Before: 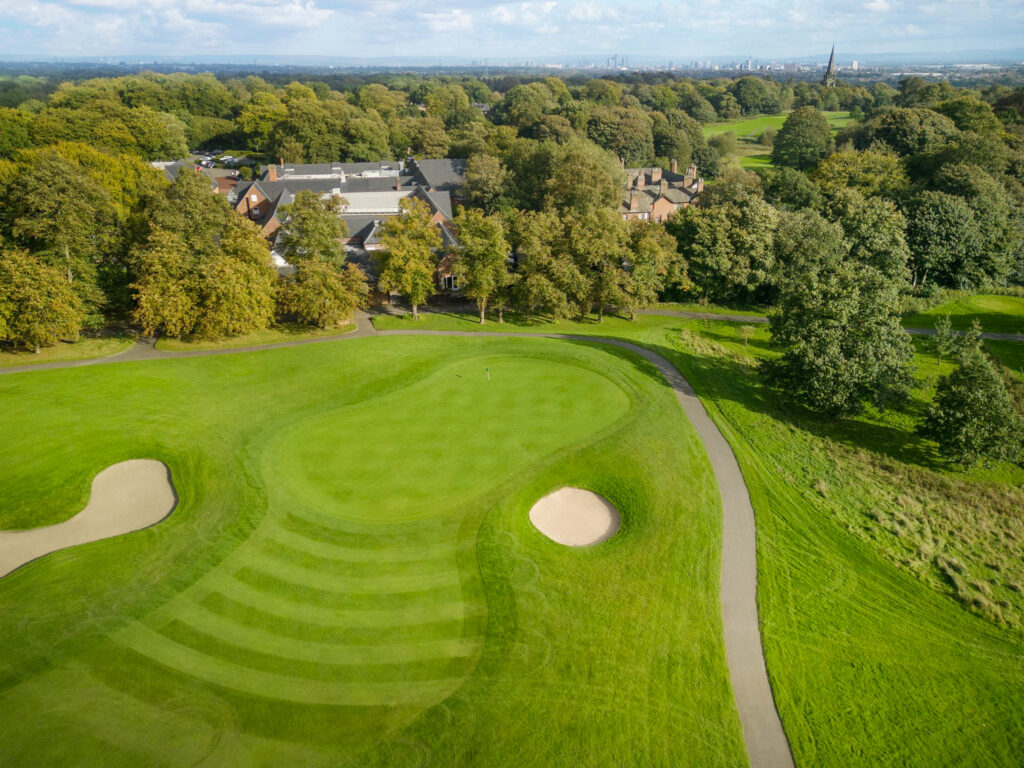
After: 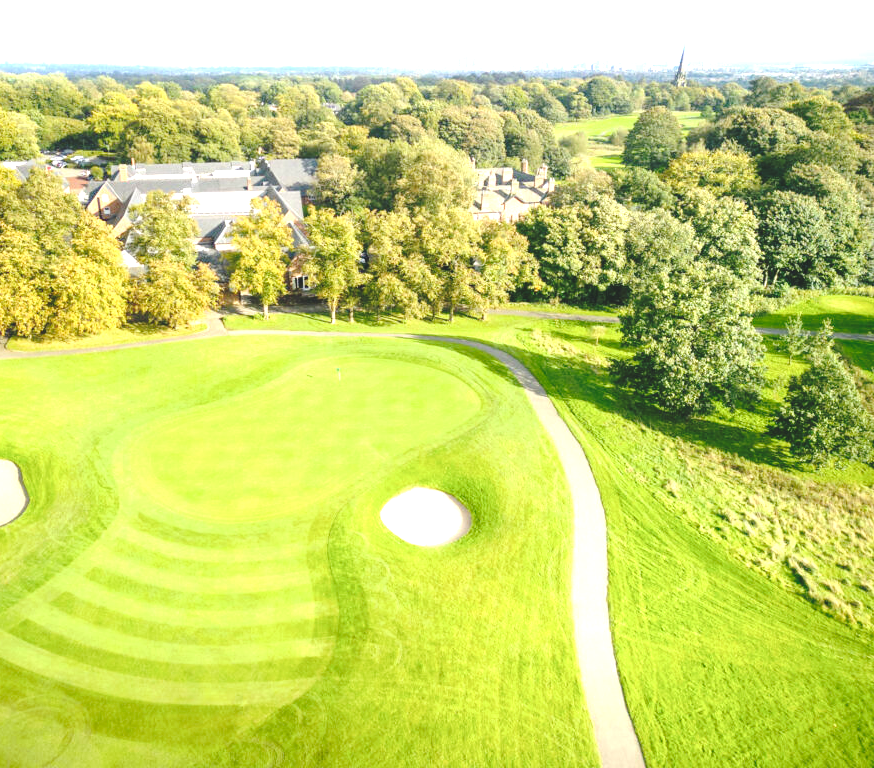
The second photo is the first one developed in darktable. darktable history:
exposure: black level correction 0, exposure 1.379 EV, compensate exposure bias true, compensate highlight preservation false
tone curve: curves: ch0 [(0, 0) (0.003, 0.139) (0.011, 0.14) (0.025, 0.138) (0.044, 0.14) (0.069, 0.149) (0.1, 0.161) (0.136, 0.179) (0.177, 0.203) (0.224, 0.245) (0.277, 0.302) (0.335, 0.382) (0.399, 0.461) (0.468, 0.546) (0.543, 0.614) (0.623, 0.687) (0.709, 0.758) (0.801, 0.84) (0.898, 0.912) (1, 1)], preserve colors none
crop and rotate: left 14.584%
